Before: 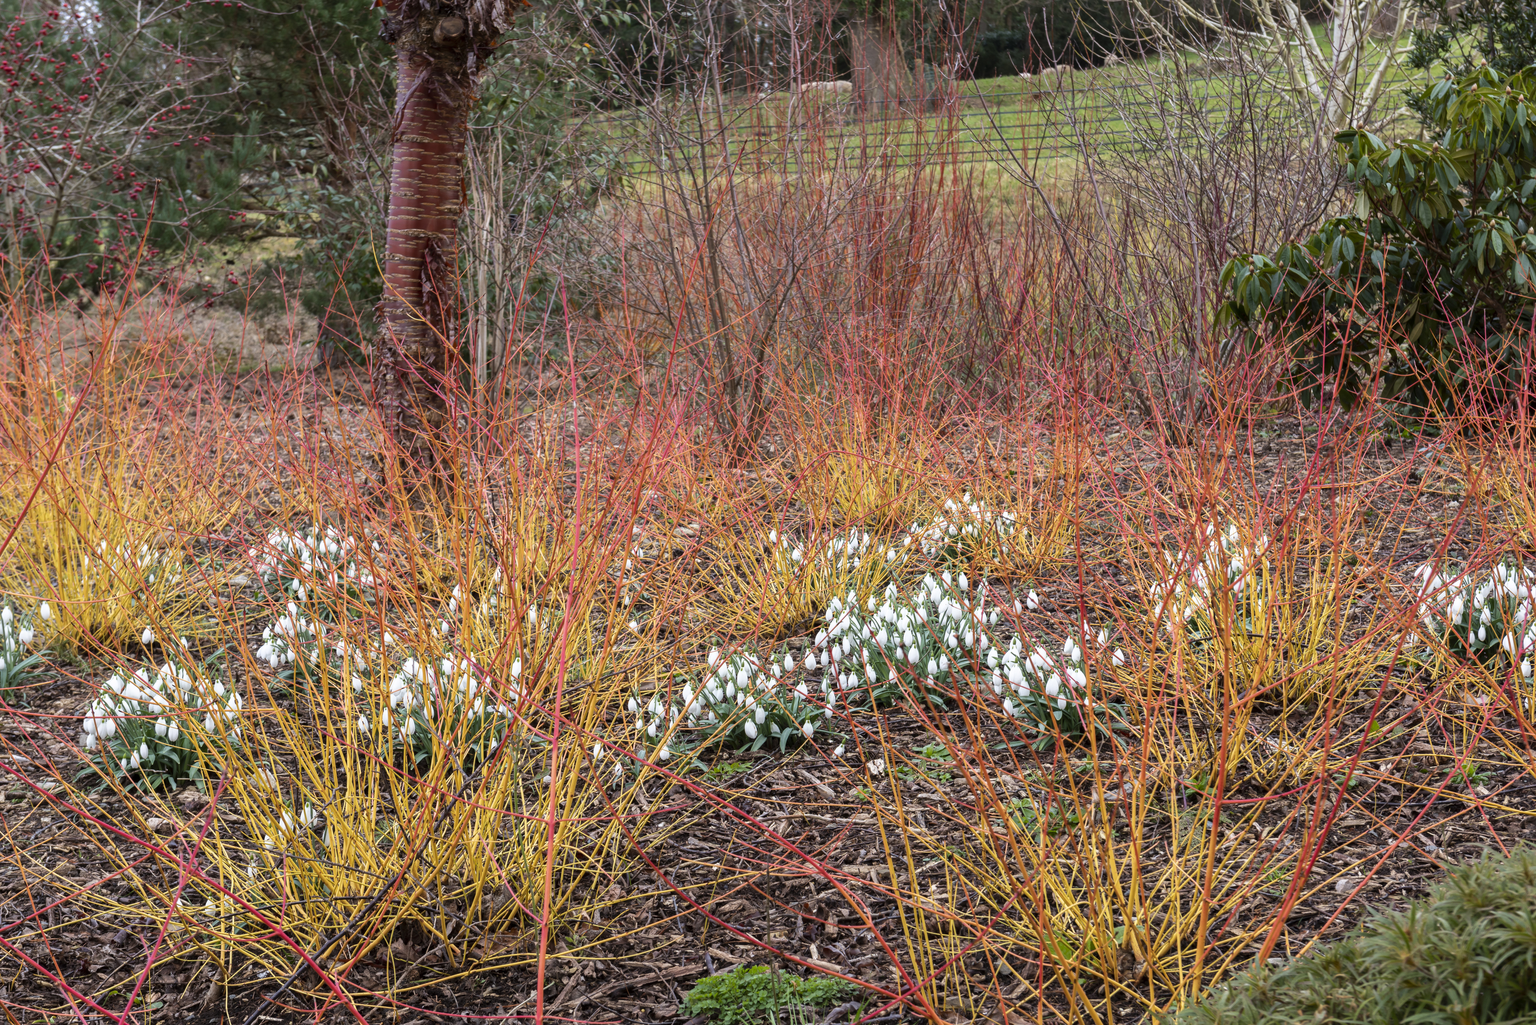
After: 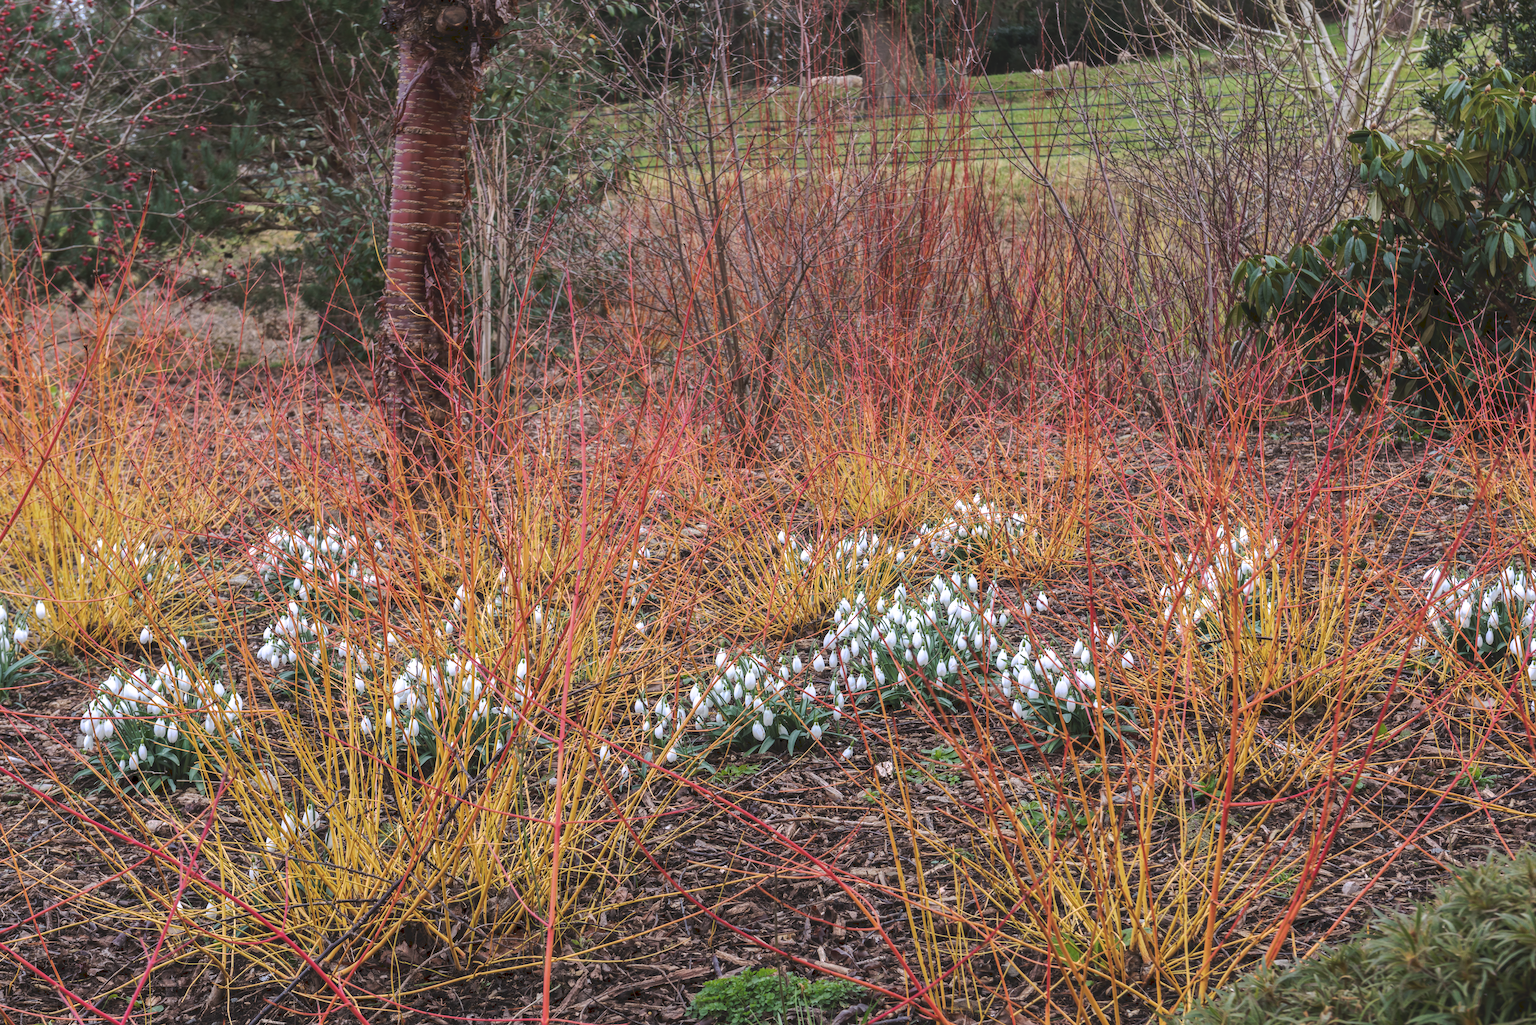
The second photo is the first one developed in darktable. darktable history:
tone curve: curves: ch0 [(0, 0) (0.003, 0.149) (0.011, 0.152) (0.025, 0.154) (0.044, 0.164) (0.069, 0.179) (0.1, 0.194) (0.136, 0.211) (0.177, 0.232) (0.224, 0.258) (0.277, 0.289) (0.335, 0.326) (0.399, 0.371) (0.468, 0.438) (0.543, 0.504) (0.623, 0.569) (0.709, 0.642) (0.801, 0.716) (0.898, 0.775) (1, 1)], preserve colors none
rotate and perspective: rotation 0.174°, lens shift (vertical) 0.013, lens shift (horizontal) 0.019, shear 0.001, automatic cropping original format, crop left 0.007, crop right 0.991, crop top 0.016, crop bottom 0.997
white balance: red 1.009, blue 1.027
local contrast: detail 130%
